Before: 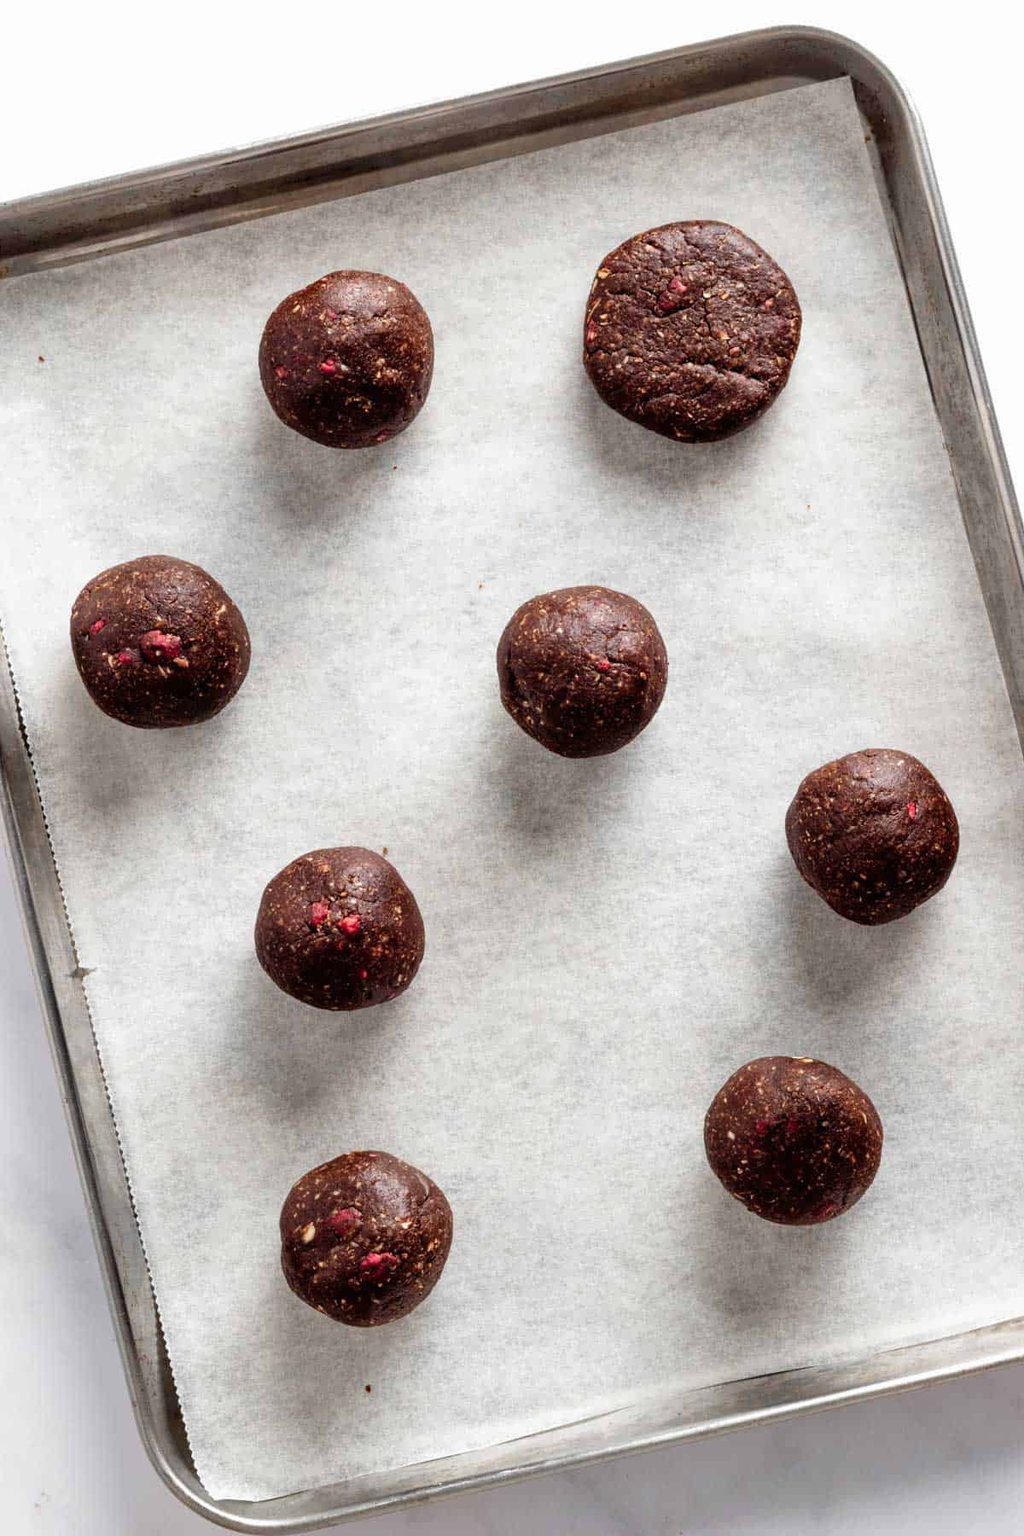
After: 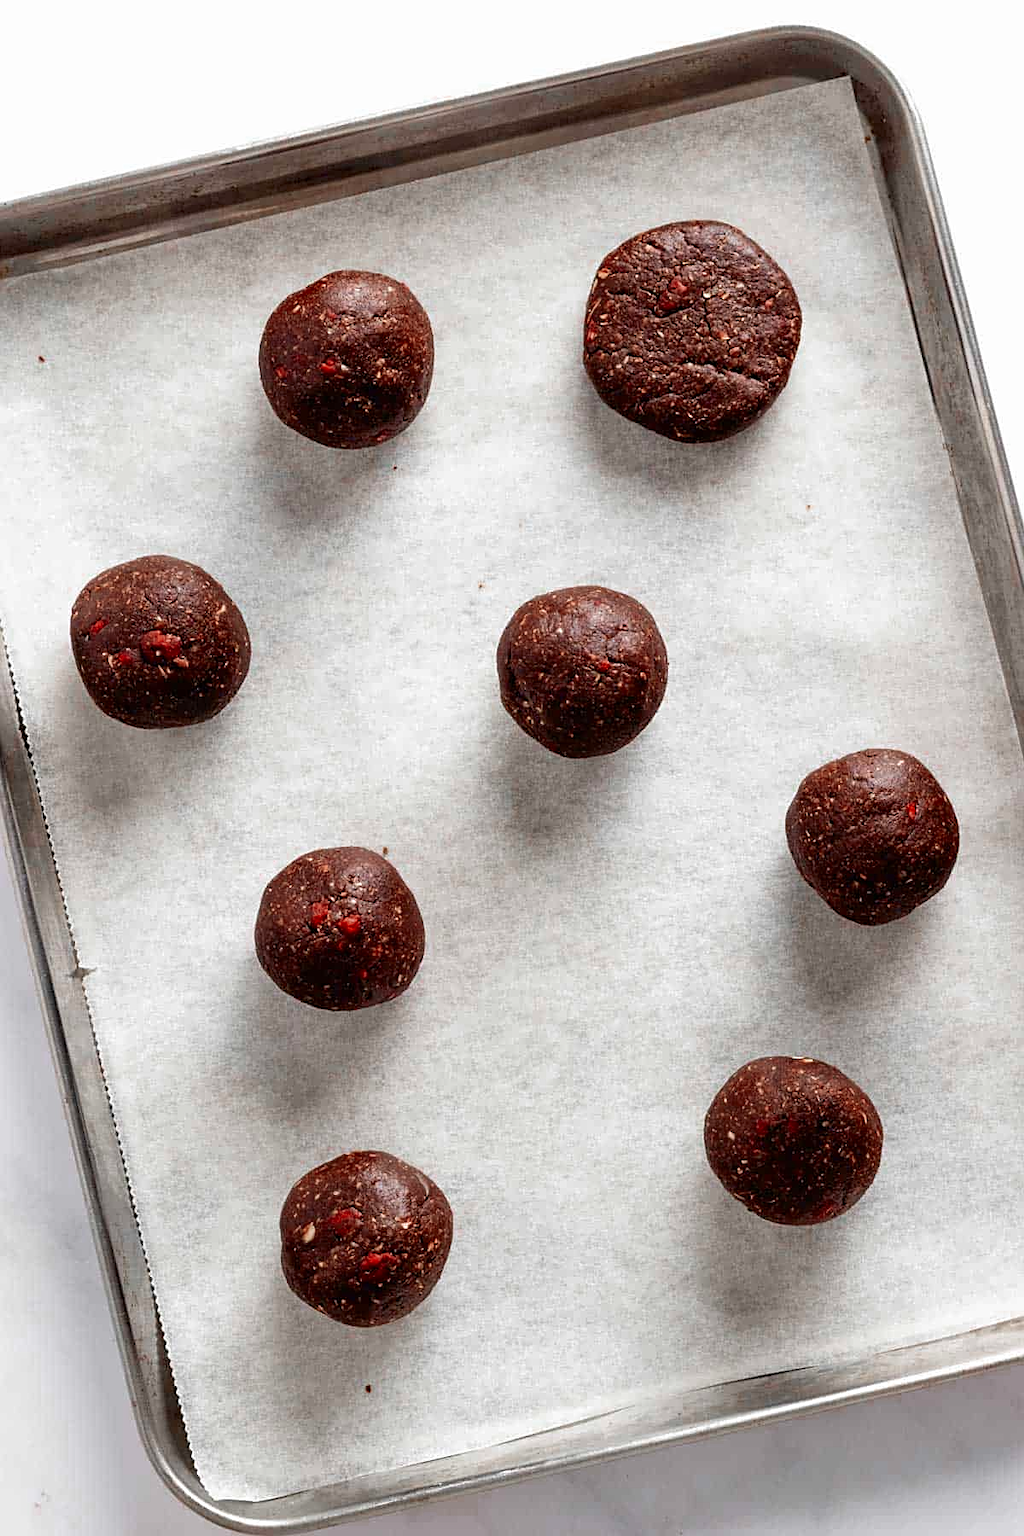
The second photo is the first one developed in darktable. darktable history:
color zones: curves: ch0 [(0, 0.299) (0.25, 0.383) (0.456, 0.352) (0.736, 0.571)]; ch1 [(0, 0.63) (0.151, 0.568) (0.254, 0.416) (0.47, 0.558) (0.732, 0.37) (0.909, 0.492)]; ch2 [(0.004, 0.604) (0.158, 0.443) (0.257, 0.403) (0.761, 0.468)]
sharpen: on, module defaults
